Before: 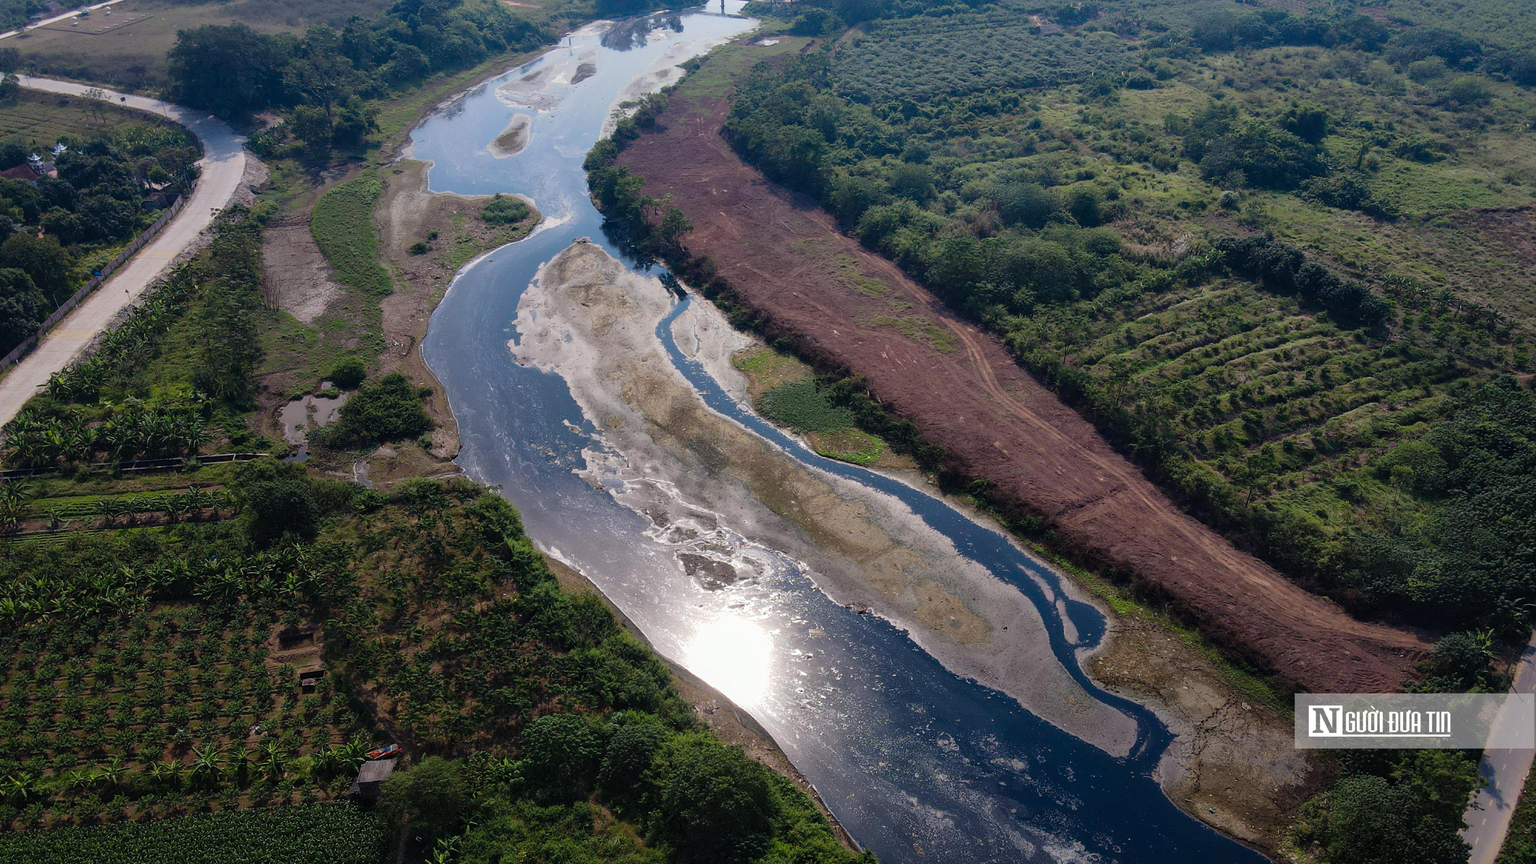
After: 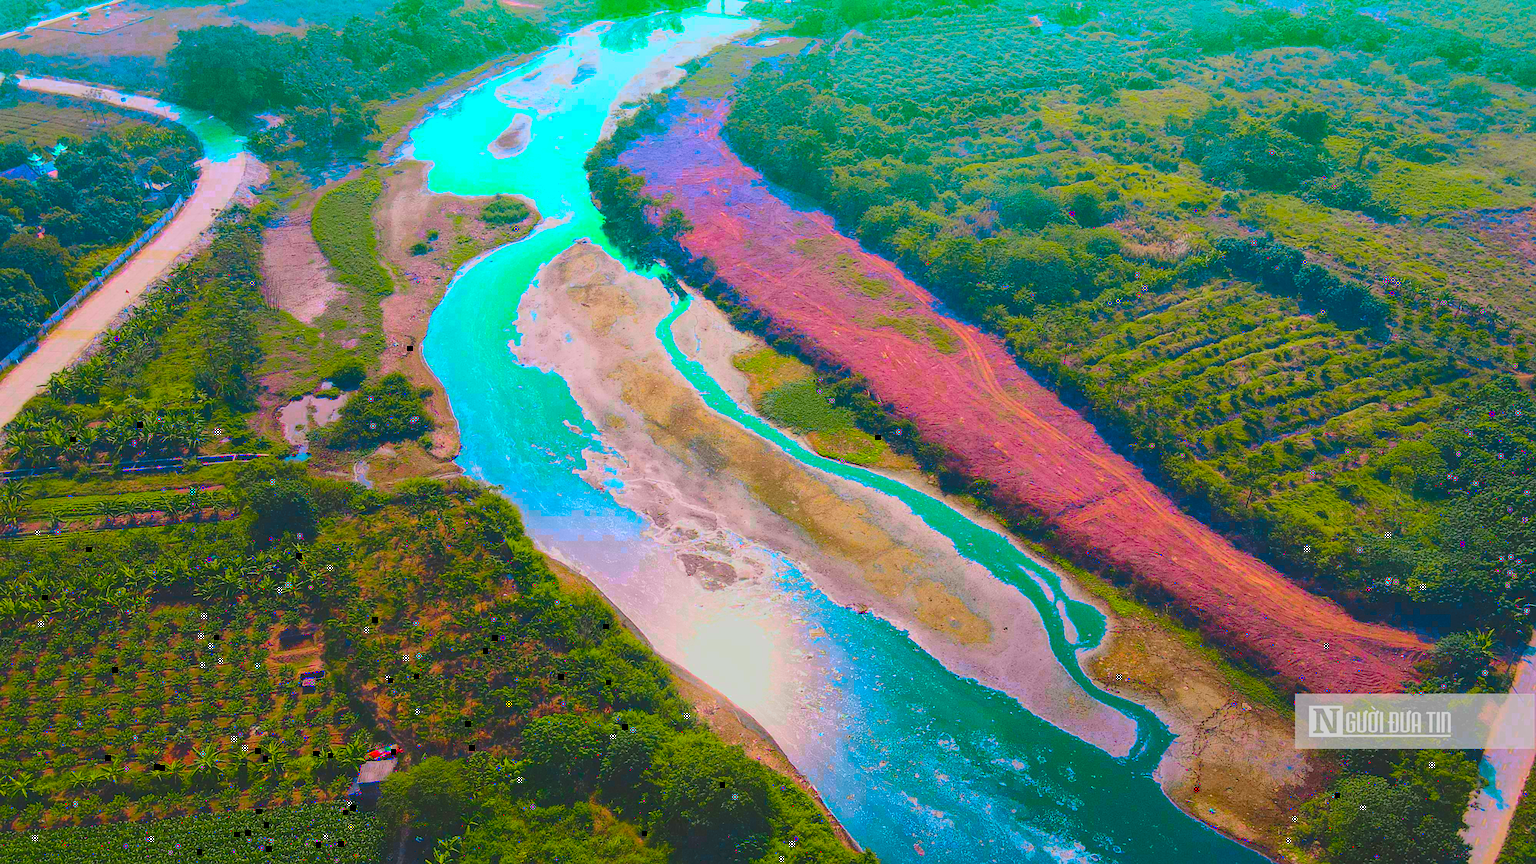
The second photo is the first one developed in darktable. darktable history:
white balance: emerald 1
sharpen: amount 0.2
tone curve: curves: ch0 [(0, 0.148) (0.191, 0.225) (0.712, 0.695) (0.864, 0.797) (1, 0.839)]
contrast brightness saturation: brightness 0.28
color correction: saturation 3
color zones: curves: ch0 [(0.254, 0.492) (0.724, 0.62)]; ch1 [(0.25, 0.528) (0.719, 0.796)]; ch2 [(0, 0.472) (0.25, 0.5) (0.73, 0.184)]
